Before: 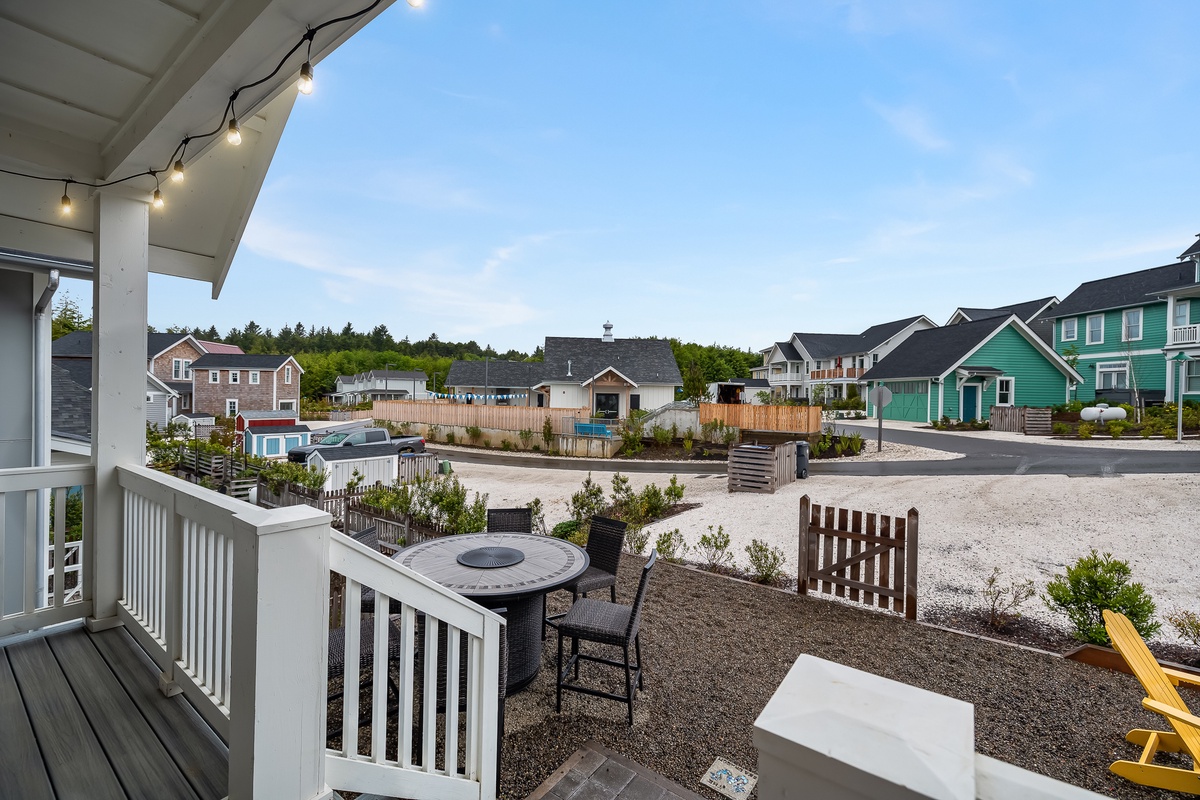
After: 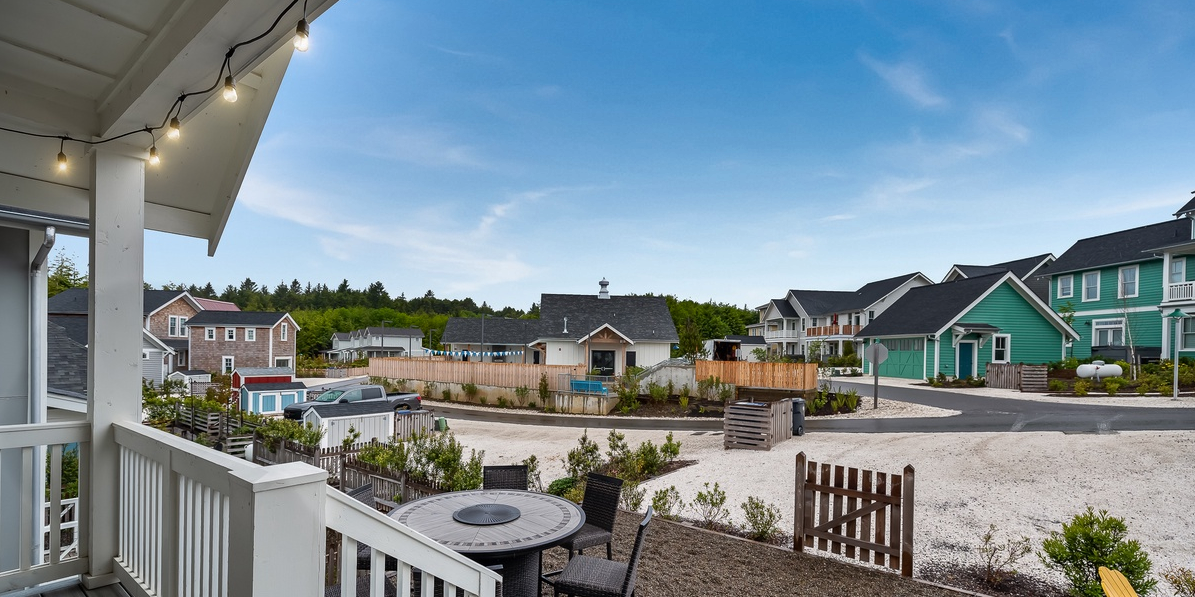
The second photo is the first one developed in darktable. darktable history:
shadows and highlights: shadows 24.56, highlights -78.14, highlights color adjustment 53.59%, soften with gaussian
crop: left 0.383%, top 5.494%, bottom 19.756%
